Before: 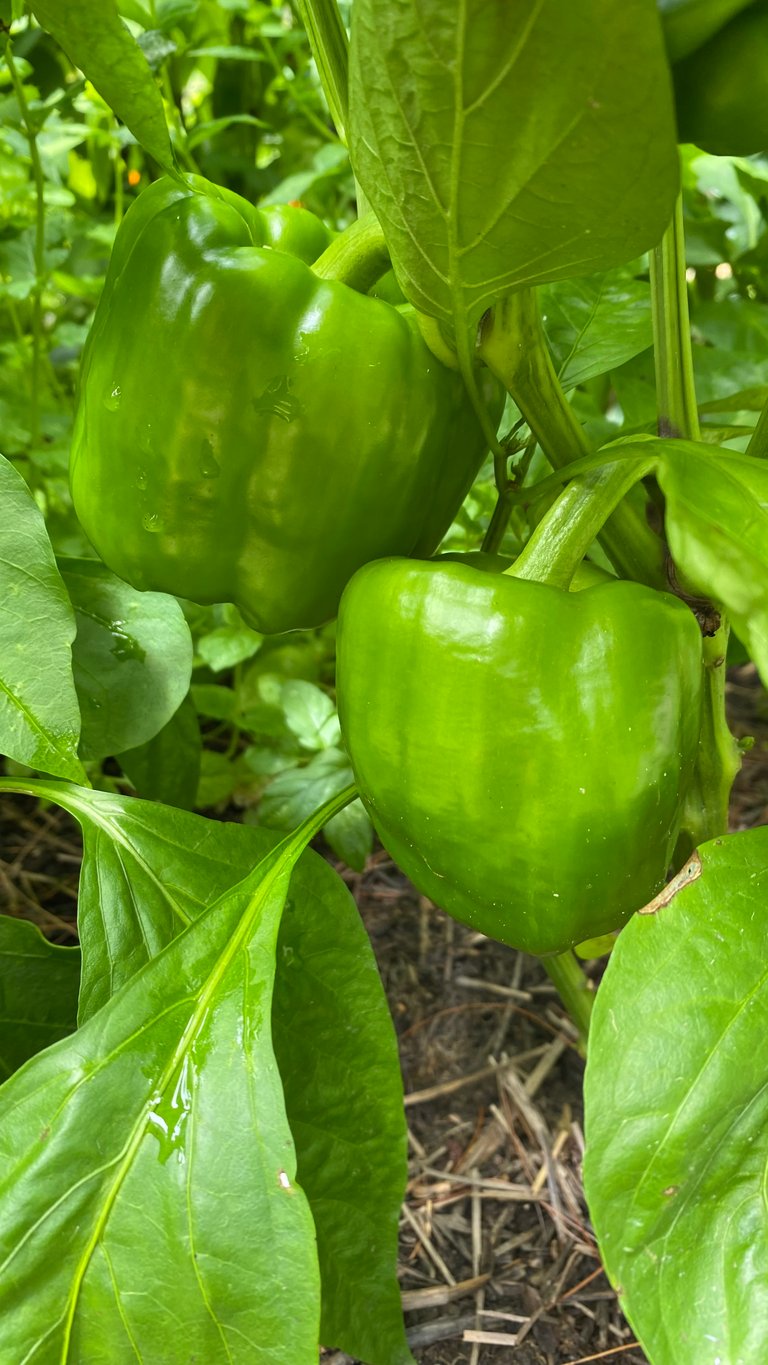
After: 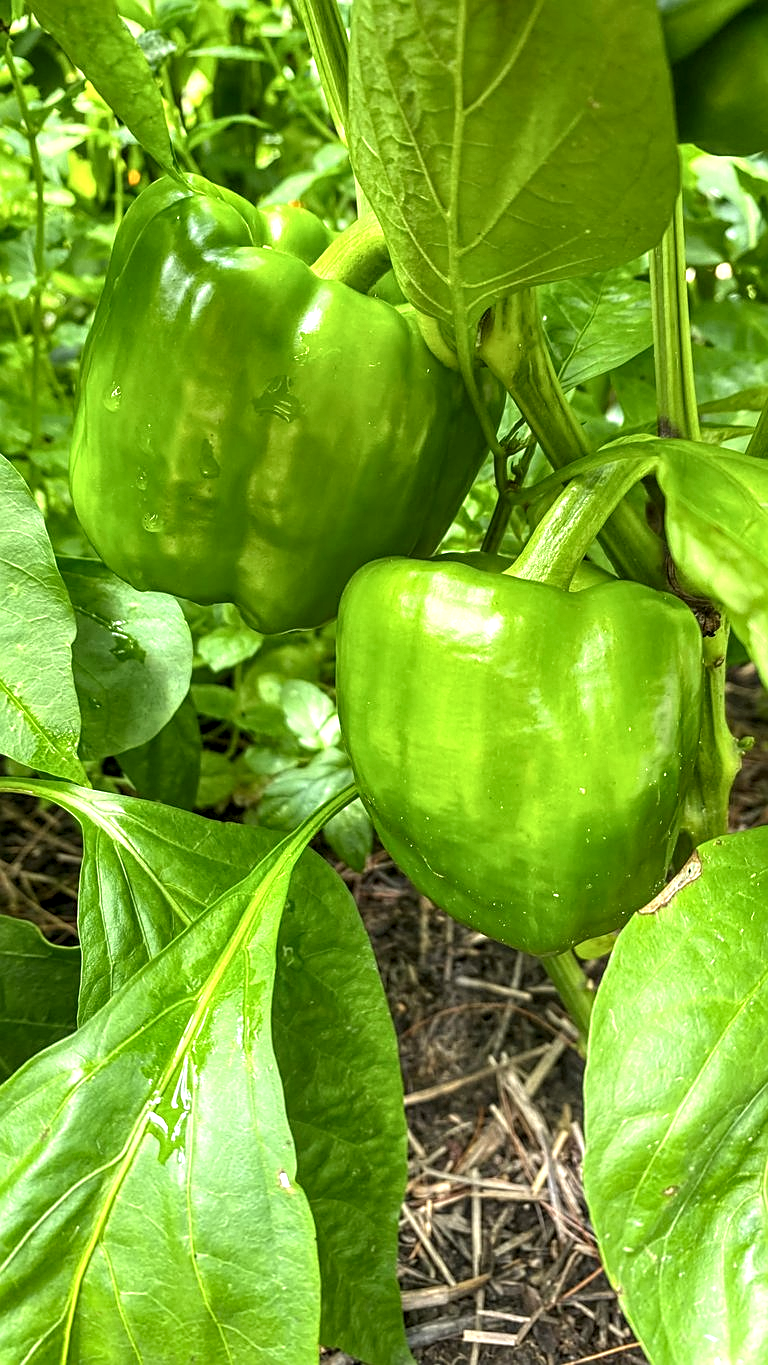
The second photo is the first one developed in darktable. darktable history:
exposure: black level correction 0, exposure 0.499 EV, compensate exposure bias true, compensate highlight preservation false
local contrast: detail 150%
sharpen: amount 0.5
